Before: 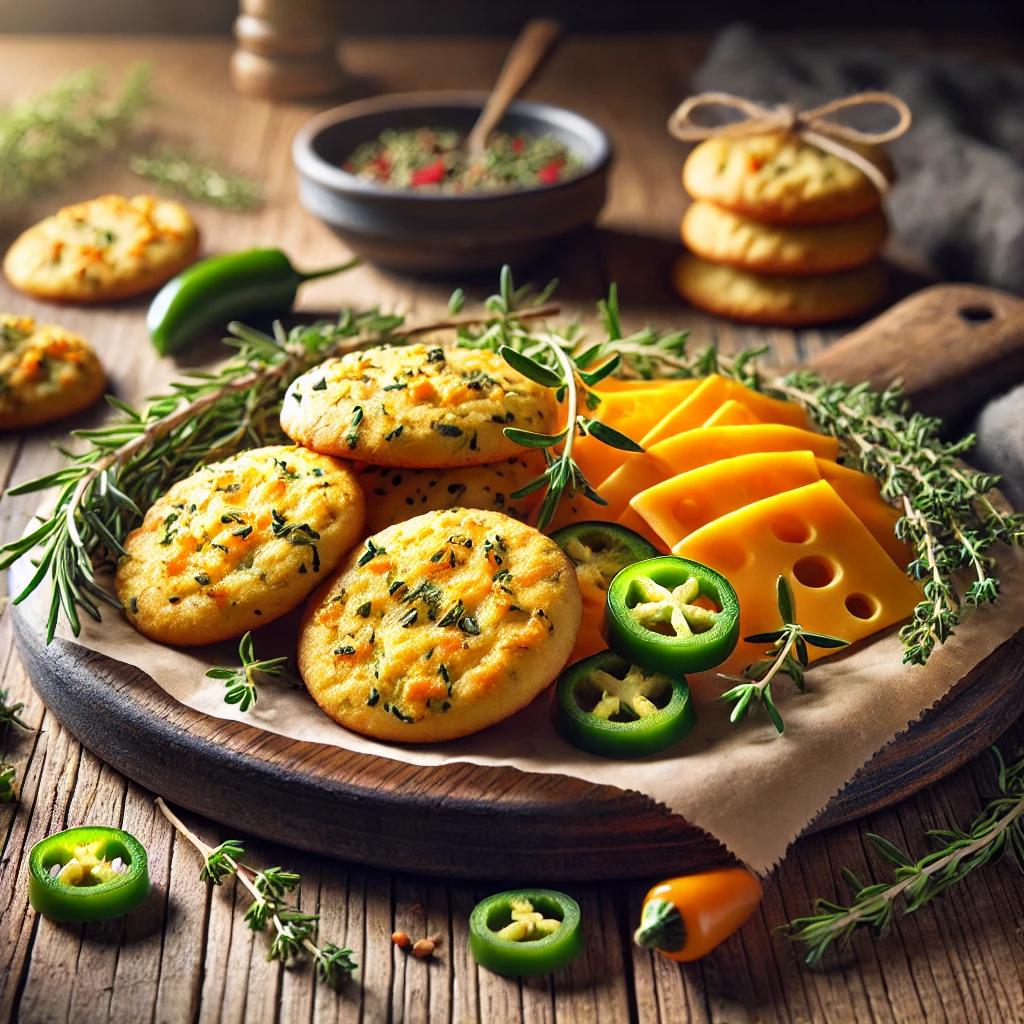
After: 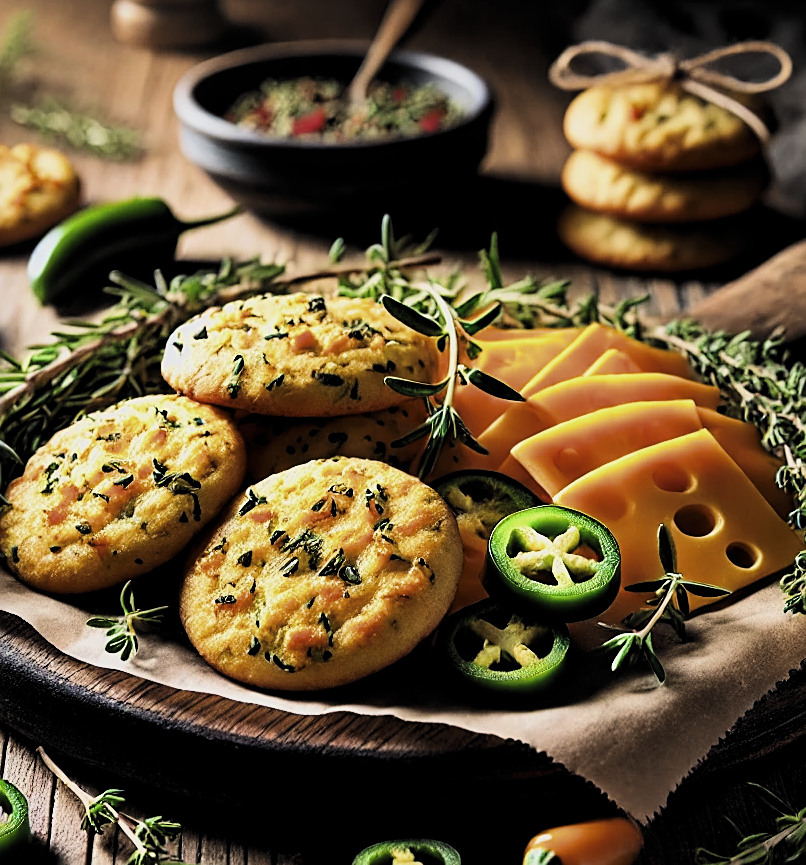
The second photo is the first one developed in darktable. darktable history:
crop: left 11.647%, top 5.027%, right 9.584%, bottom 10.458%
sharpen: on, module defaults
filmic rgb: black relative exposure -5.01 EV, white relative exposure 3.96 EV, hardness 2.88, contrast 1.298, highlights saturation mix -30.43%, color science v6 (2022)
exposure: black level correction 0.001, exposure 0.498 EV, compensate highlight preservation false
levels: levels [0, 0.618, 1]
